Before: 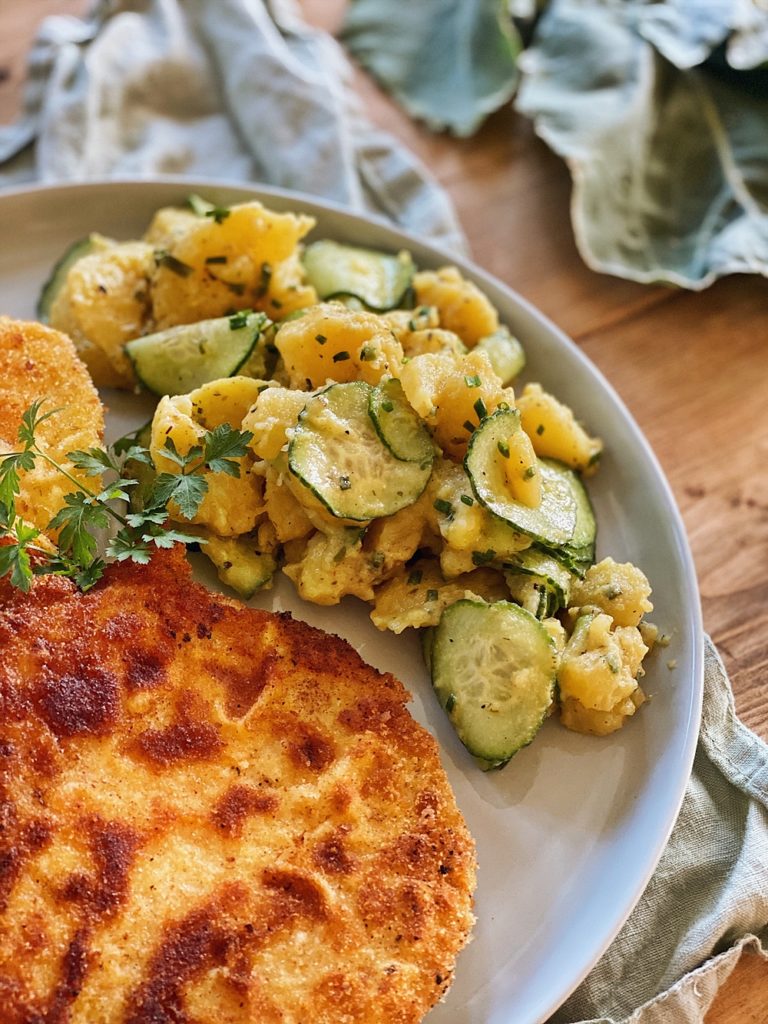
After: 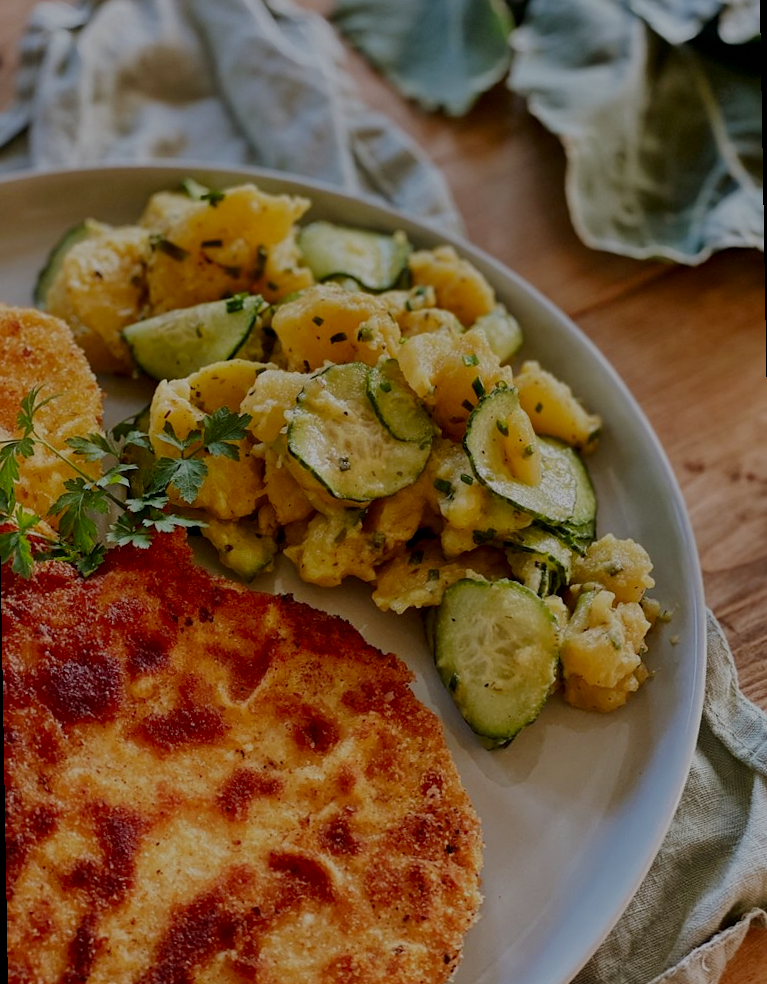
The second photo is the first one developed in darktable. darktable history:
rotate and perspective: rotation -1°, crop left 0.011, crop right 0.989, crop top 0.025, crop bottom 0.975
contrast brightness saturation: brightness -0.25, saturation 0.2
color correction: saturation 0.85
filmic rgb: black relative exposure -6.59 EV, white relative exposure 4.71 EV, hardness 3.13, contrast 0.805
